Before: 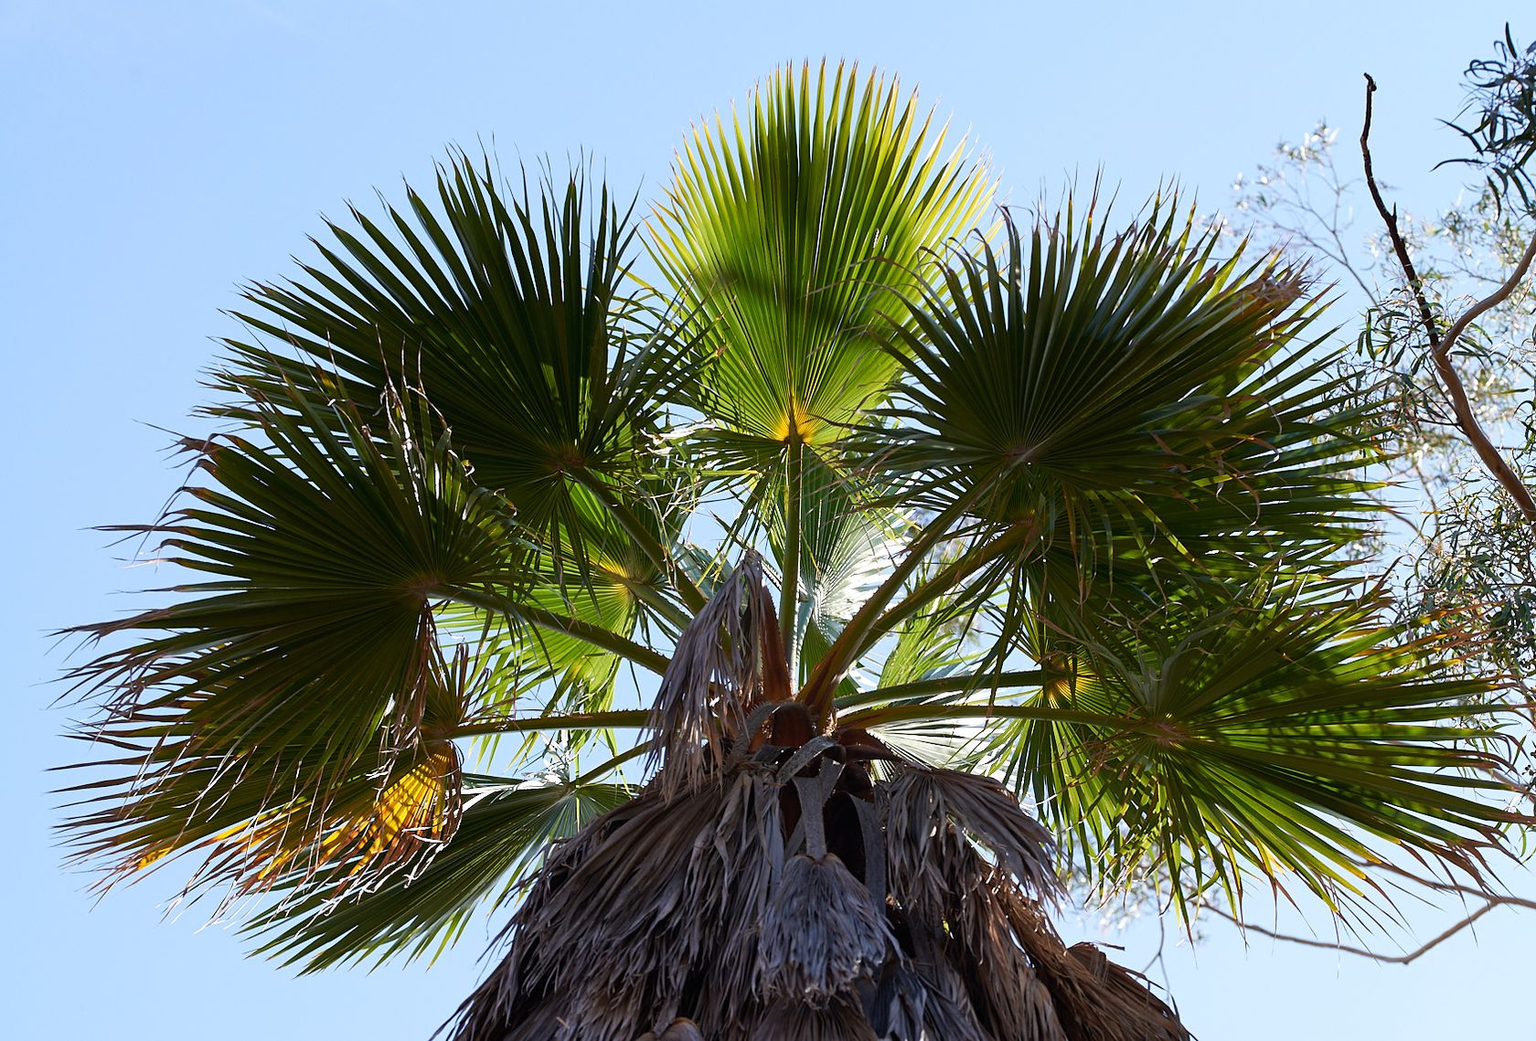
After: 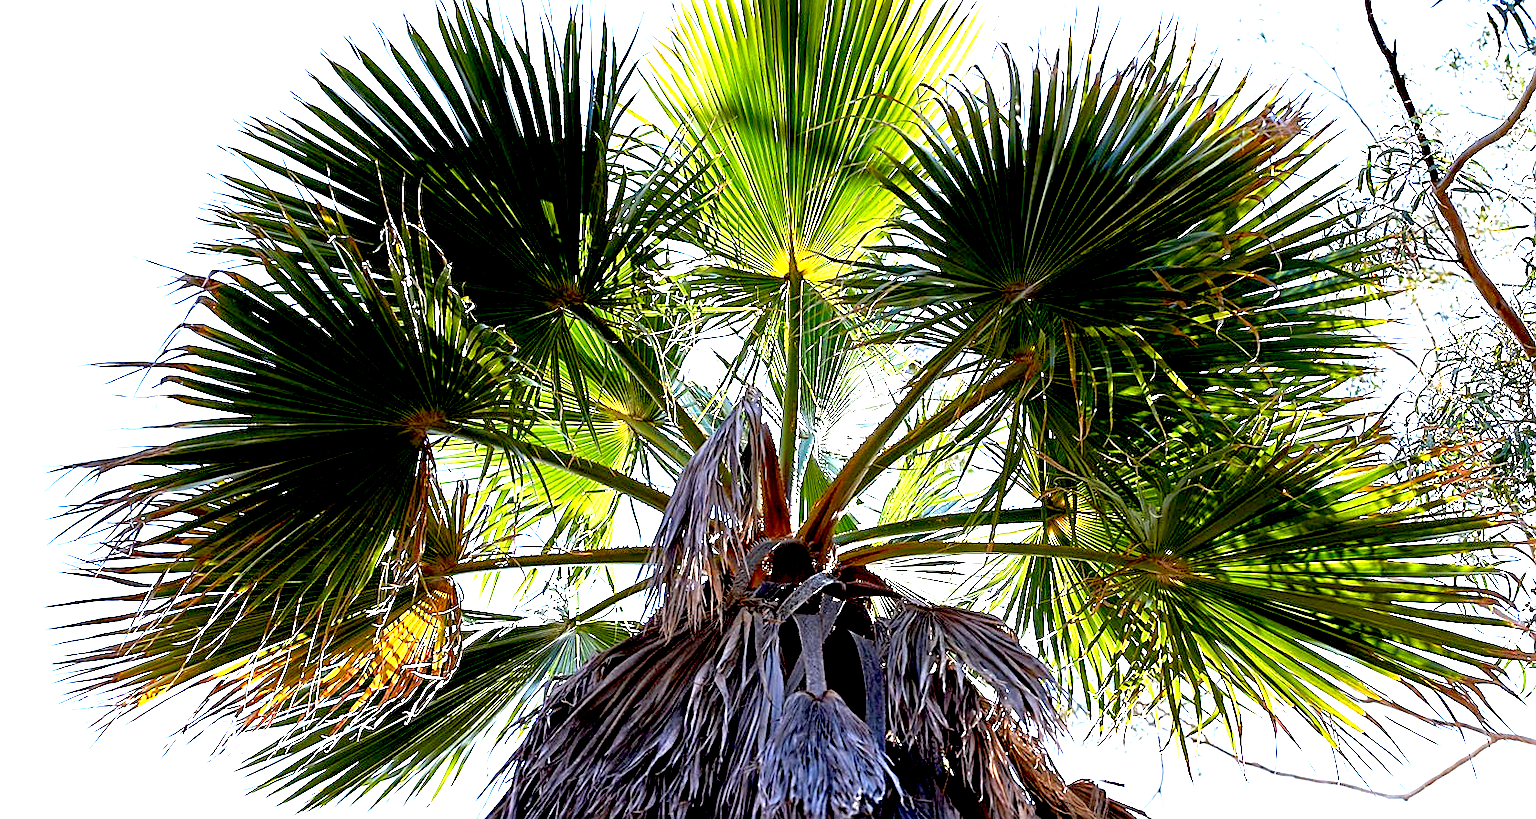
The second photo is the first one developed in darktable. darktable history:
exposure: black level correction 0.016, exposure 1.774 EV, compensate highlight preservation false
sharpen: on, module defaults
white balance: red 0.976, blue 1.04
crop and rotate: top 15.774%, bottom 5.506%
